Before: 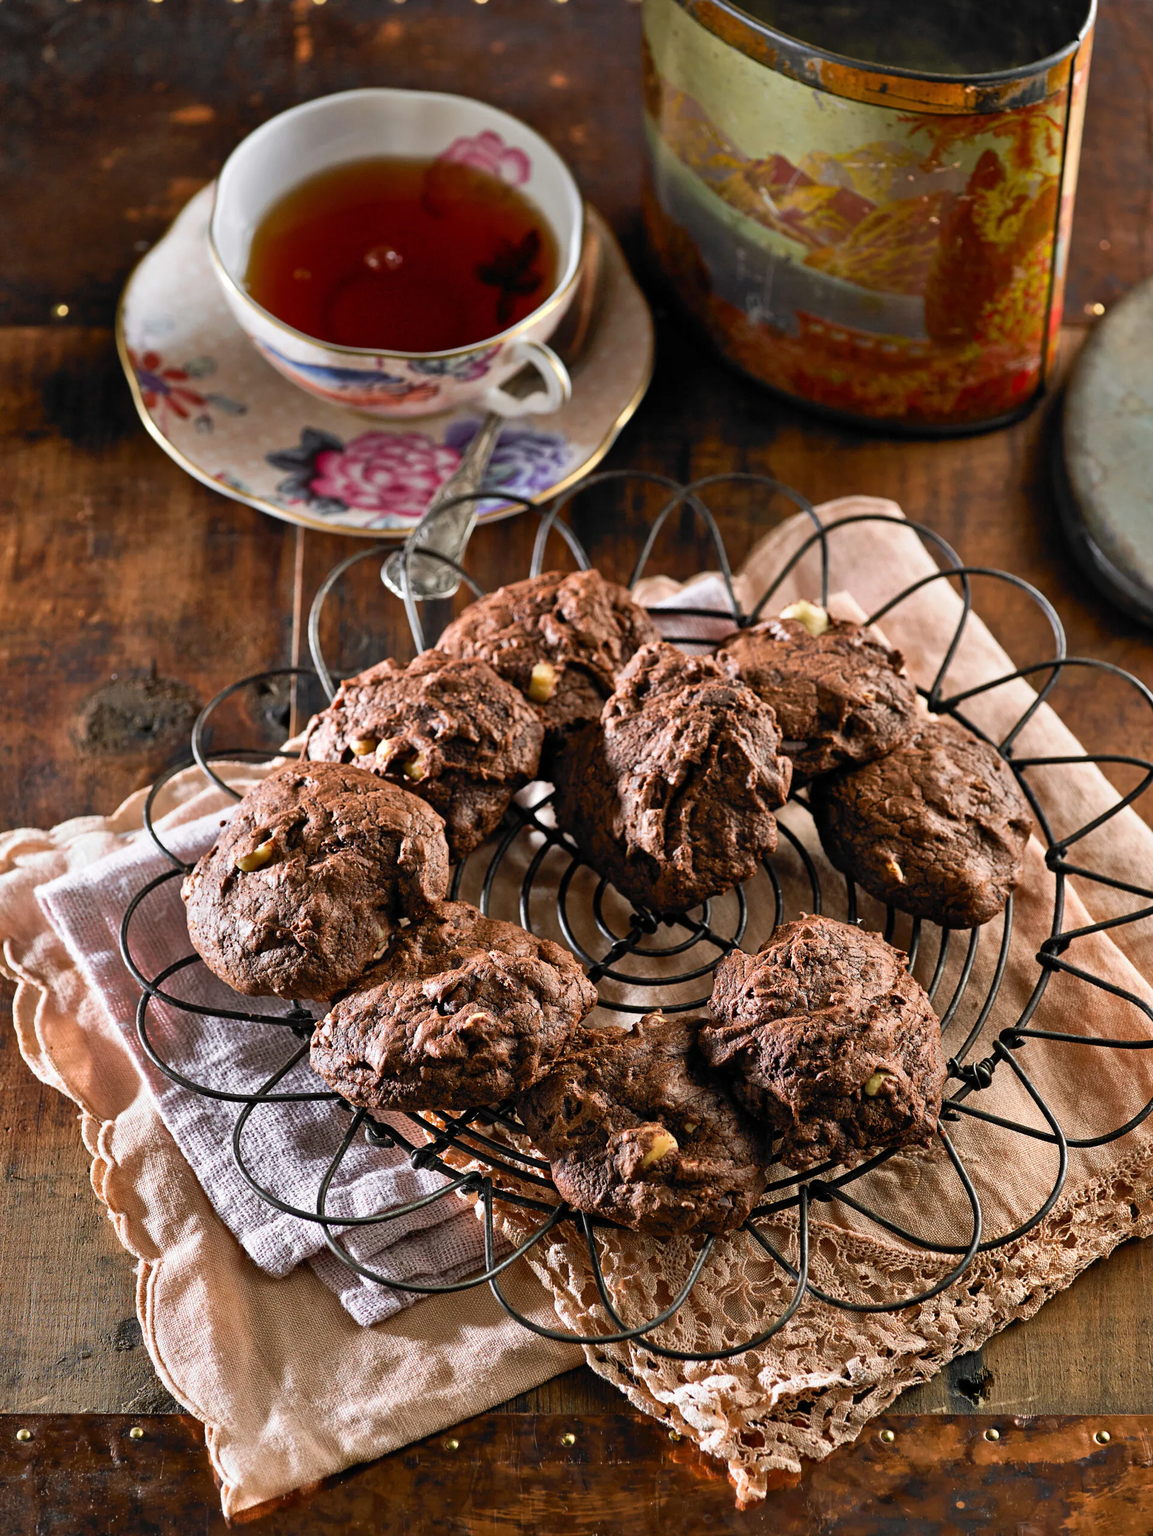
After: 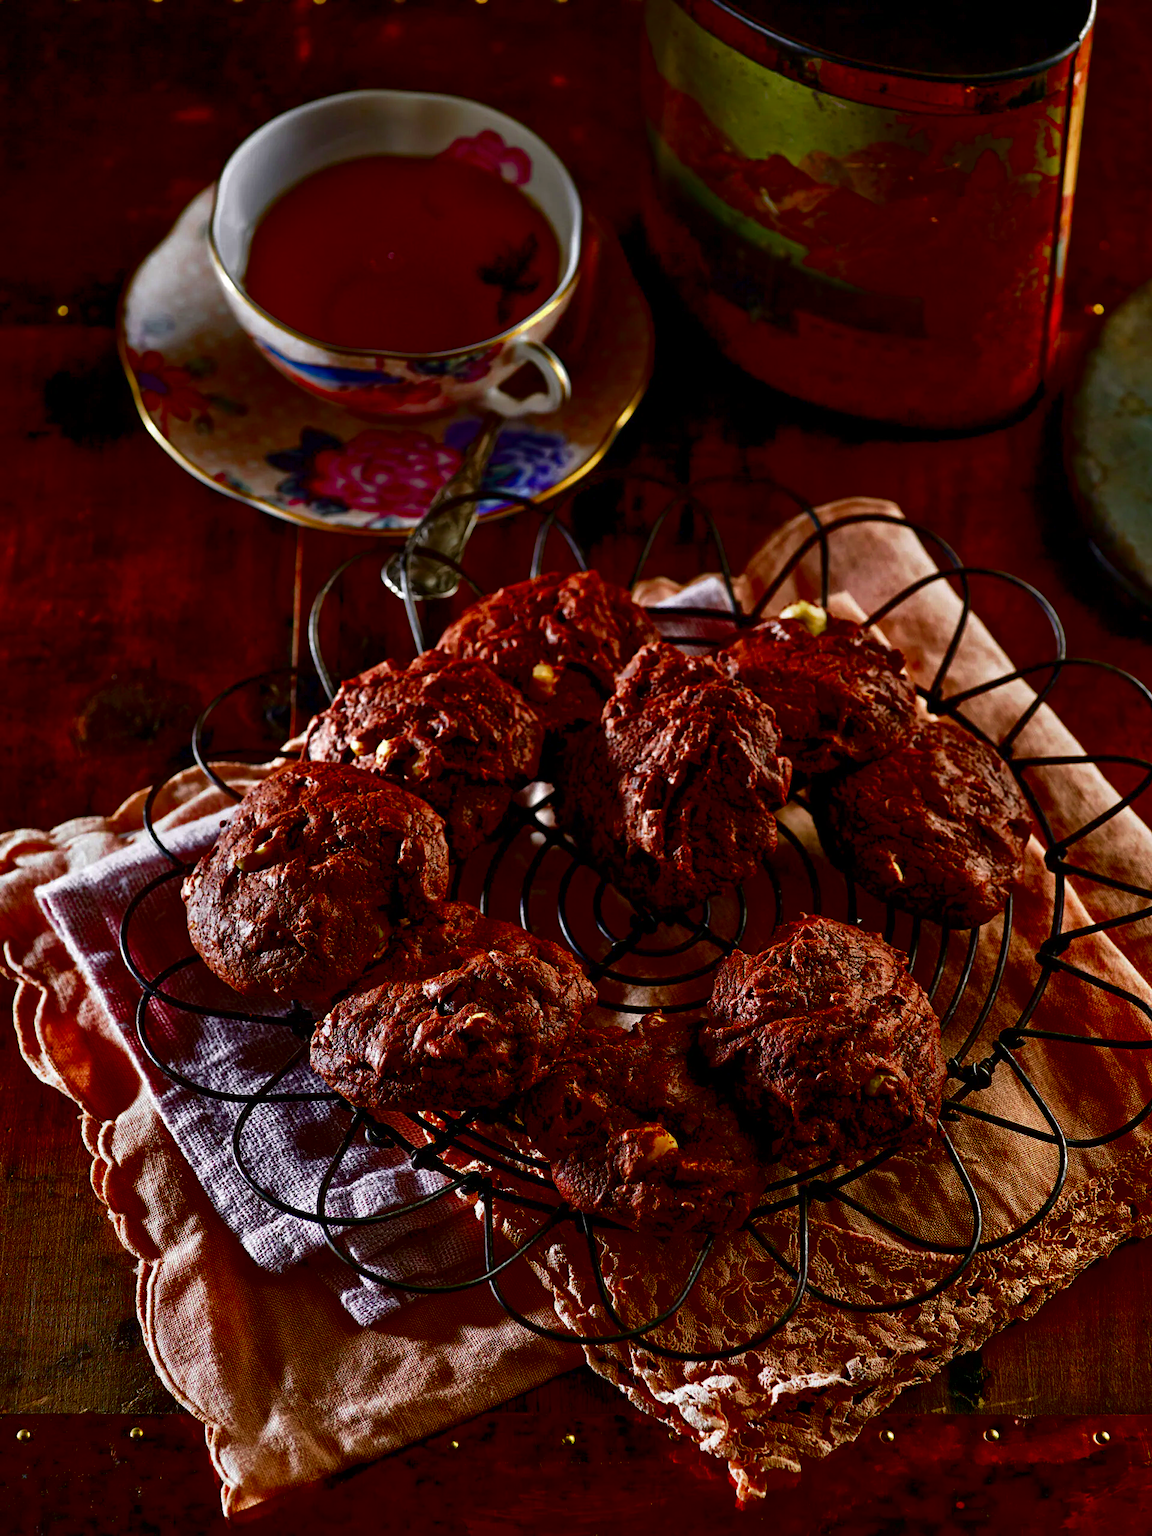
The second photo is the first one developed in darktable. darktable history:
local contrast: mode bilateral grid, contrast 19, coarseness 51, detail 128%, midtone range 0.2
contrast brightness saturation: brightness -0.998, saturation 0.99
